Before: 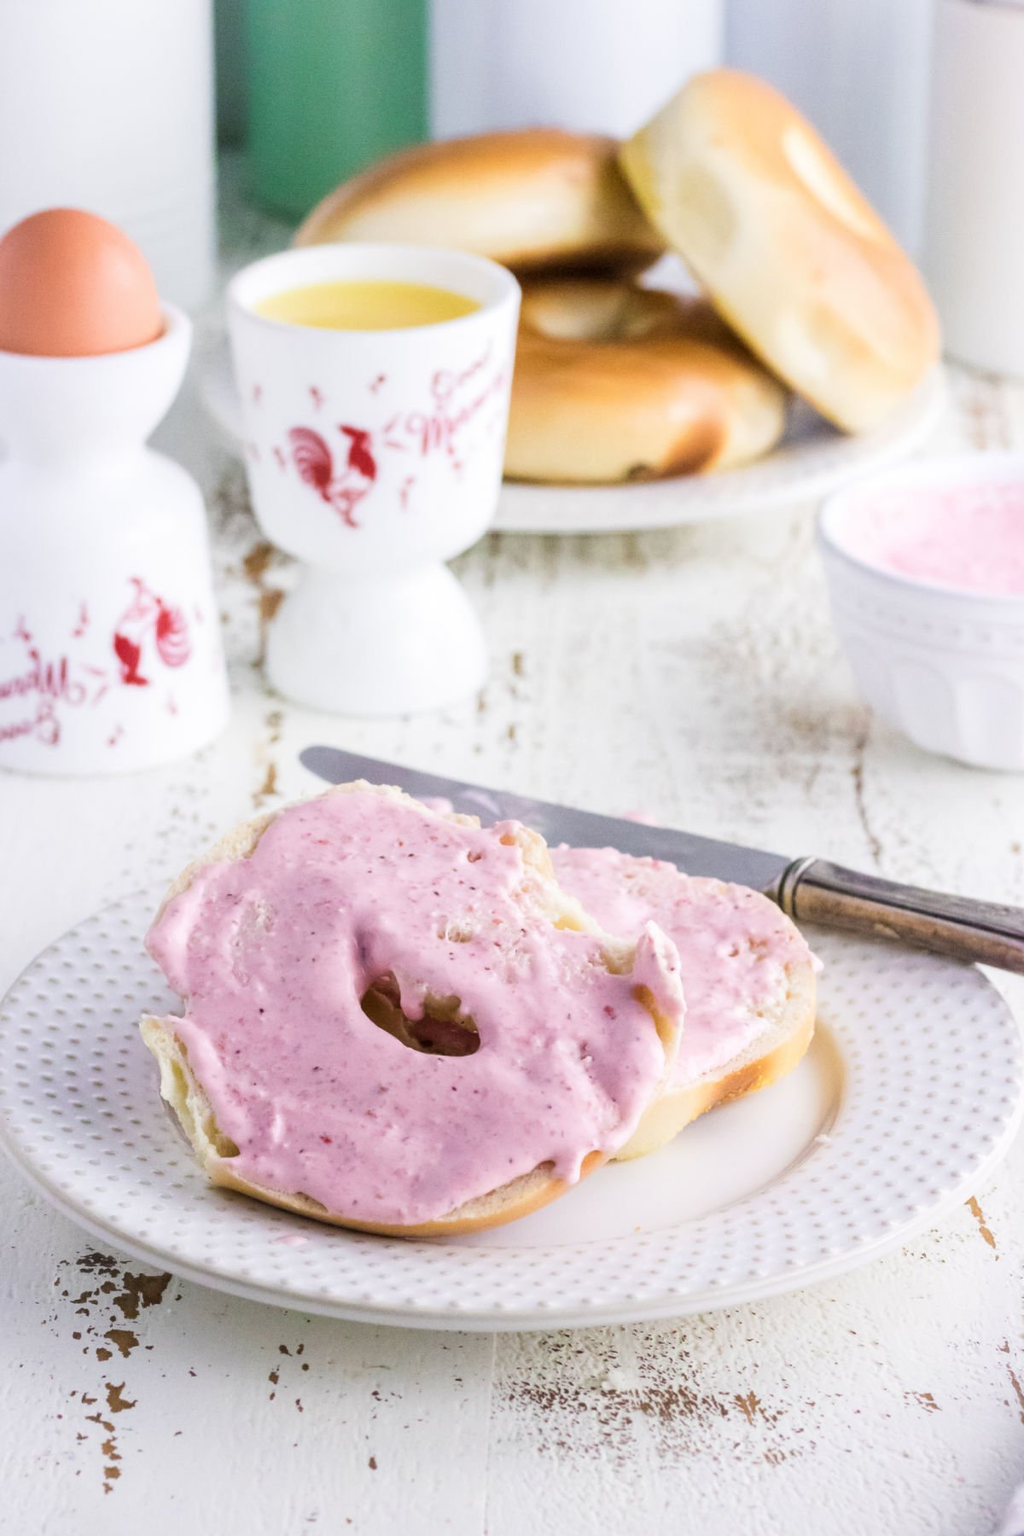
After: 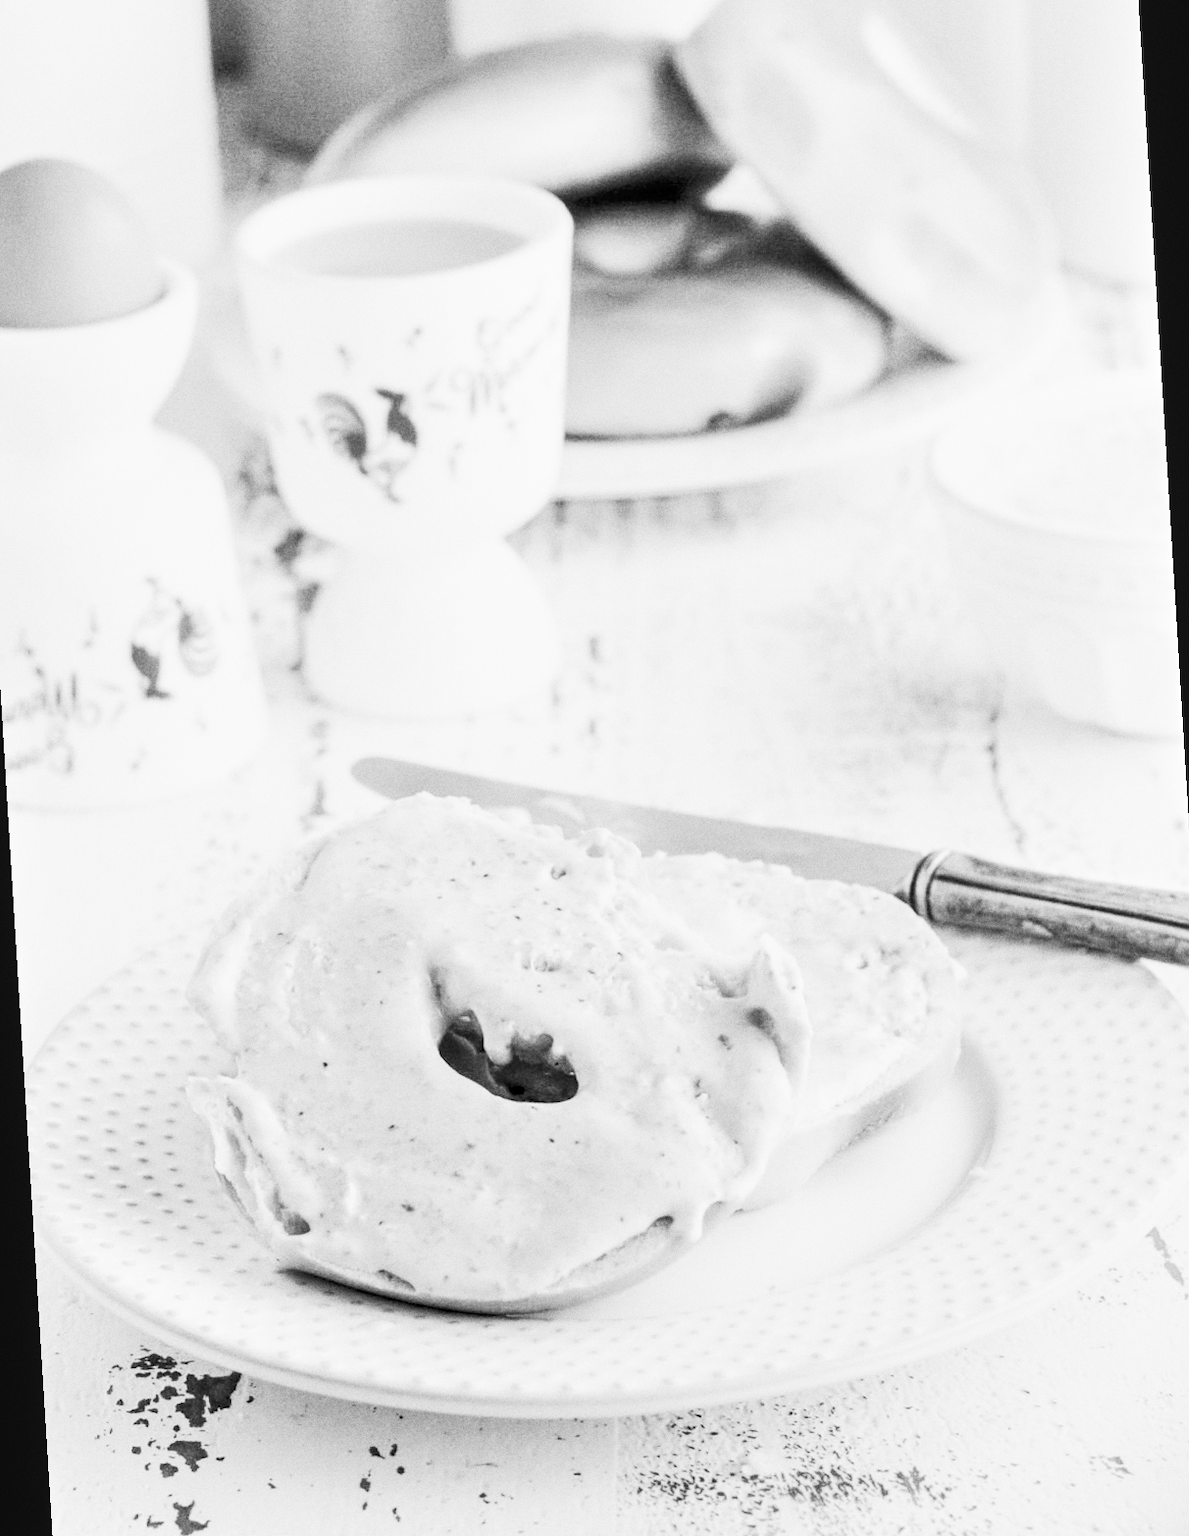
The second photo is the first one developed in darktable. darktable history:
rotate and perspective: rotation -3.52°, crop left 0.036, crop right 0.964, crop top 0.081, crop bottom 0.919
local contrast: highlights 99%, shadows 86%, detail 160%, midtone range 0.2
color calibration: output gray [0.246, 0.254, 0.501, 0], gray › normalize channels true, illuminant same as pipeline (D50), adaptation XYZ, x 0.346, y 0.359, gamut compression 0
contrast brightness saturation: contrast 0.14
filmic rgb: black relative exposure -7.65 EV, white relative exposure 4.56 EV, hardness 3.61
grain: coarseness 0.47 ISO
exposure: exposure 0.128 EV, compensate highlight preservation false
tone curve: curves: ch0 [(0, 0) (0.003, 0.015) (0.011, 0.025) (0.025, 0.056) (0.044, 0.104) (0.069, 0.139) (0.1, 0.181) (0.136, 0.226) (0.177, 0.28) (0.224, 0.346) (0.277, 0.42) (0.335, 0.505) (0.399, 0.594) (0.468, 0.699) (0.543, 0.776) (0.623, 0.848) (0.709, 0.893) (0.801, 0.93) (0.898, 0.97) (1, 1)], preserve colors none
